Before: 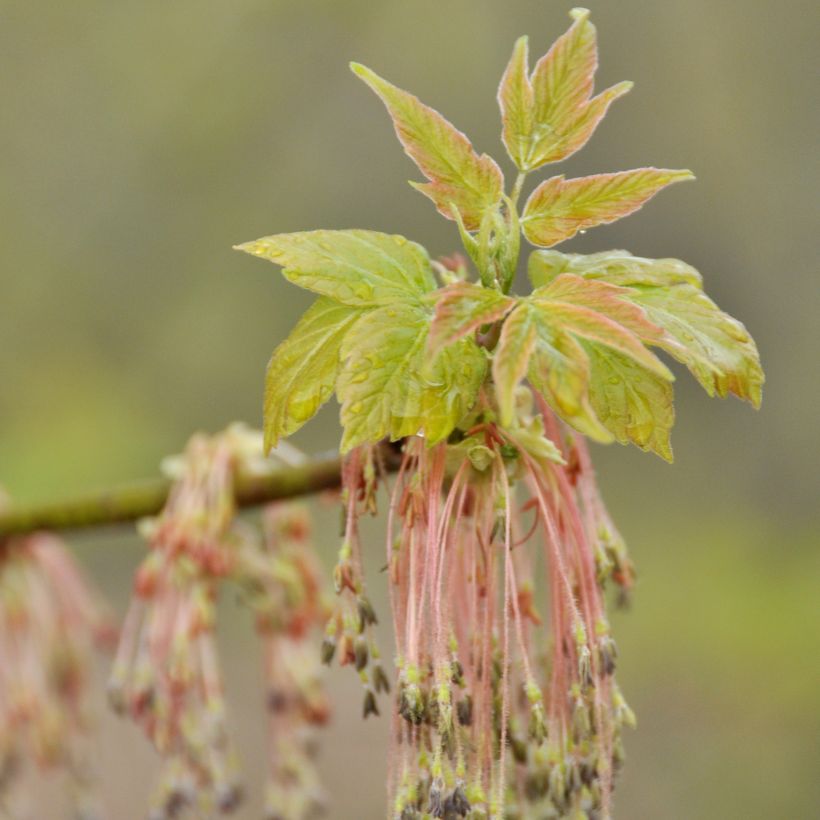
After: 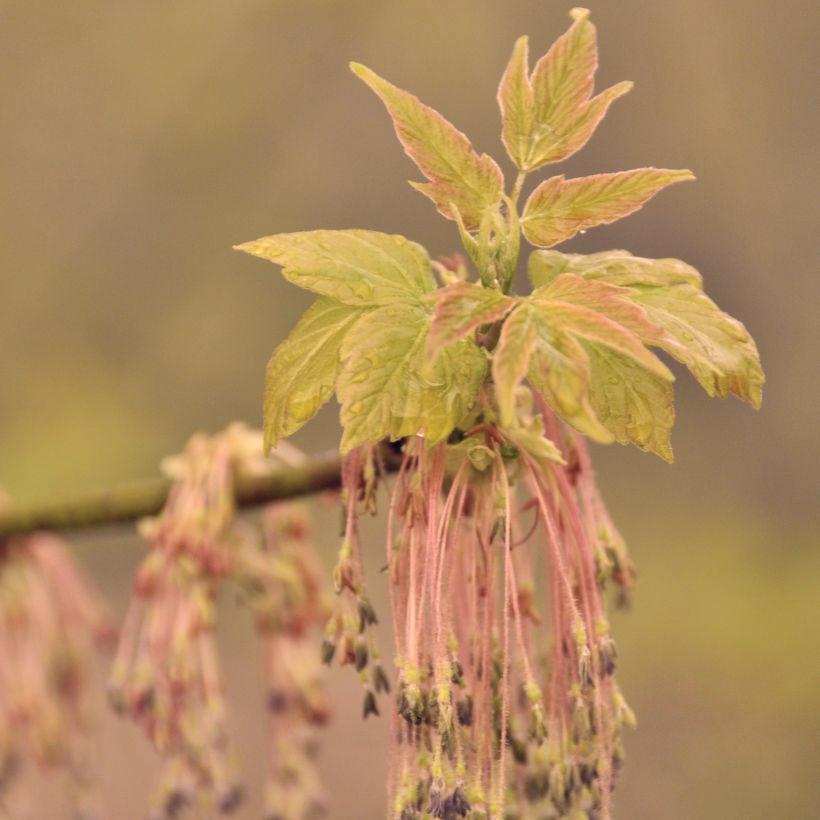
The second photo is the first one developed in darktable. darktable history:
color correction: highlights a* 19.86, highlights b* 26.81, shadows a* 3.33, shadows b* -16.54, saturation 0.718
tone equalizer: on, module defaults
velvia: on, module defaults
